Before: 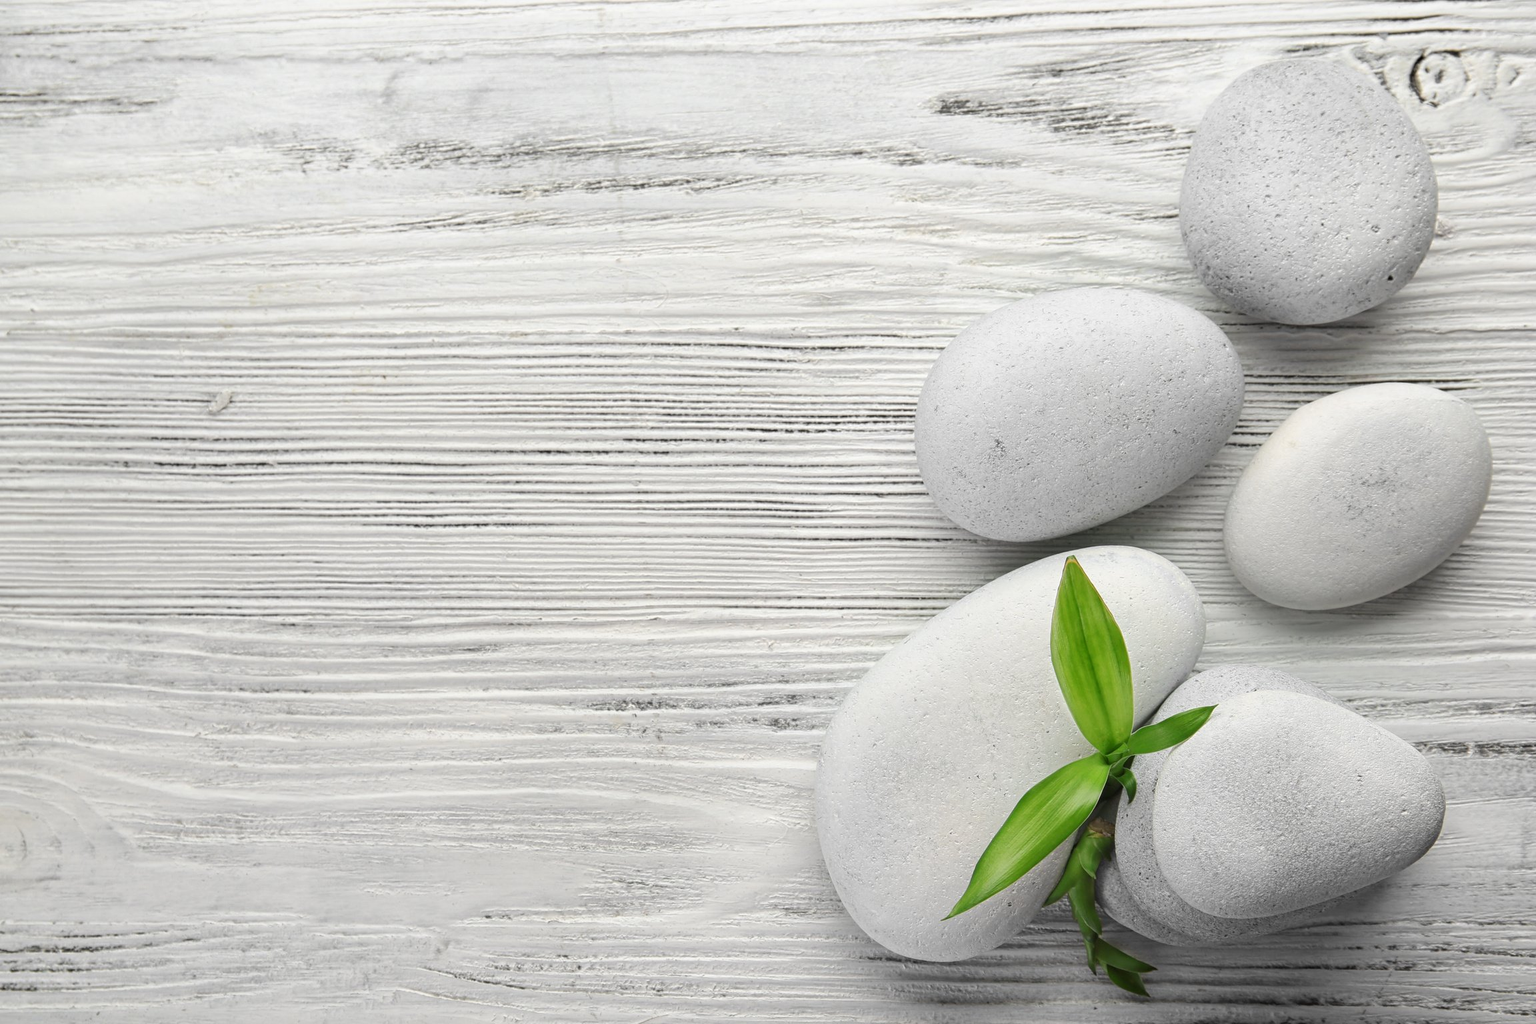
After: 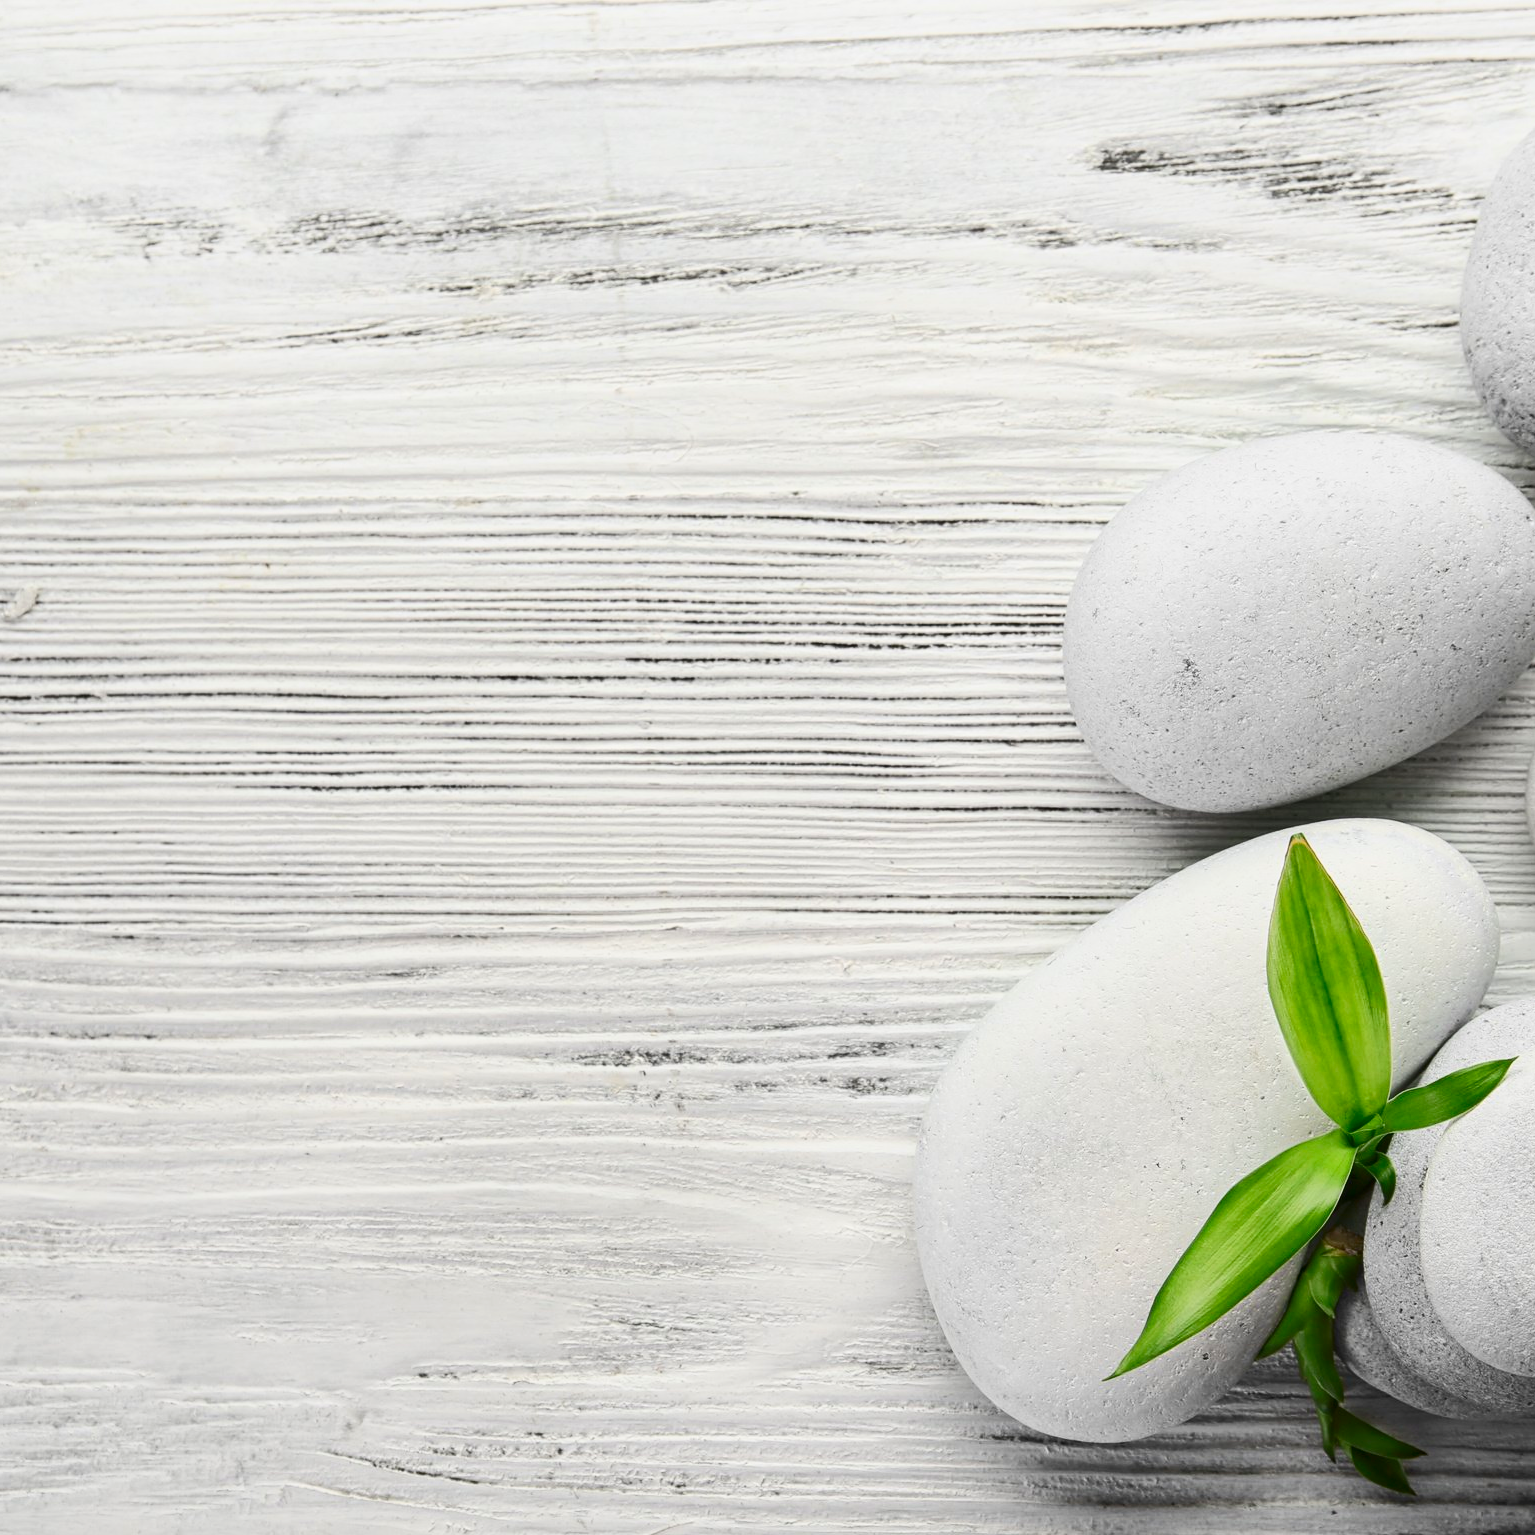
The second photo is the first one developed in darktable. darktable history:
crop and rotate: left 13.427%, right 19.911%
contrast brightness saturation: contrast 0.4, brightness 0.044, saturation 0.263
tone equalizer: -8 EV 0.244 EV, -7 EV 0.384 EV, -6 EV 0.442 EV, -5 EV 0.248 EV, -3 EV -0.271 EV, -2 EV -0.41 EV, -1 EV -0.426 EV, +0 EV -0.237 EV, edges refinement/feathering 500, mask exposure compensation -1.57 EV, preserve details no
